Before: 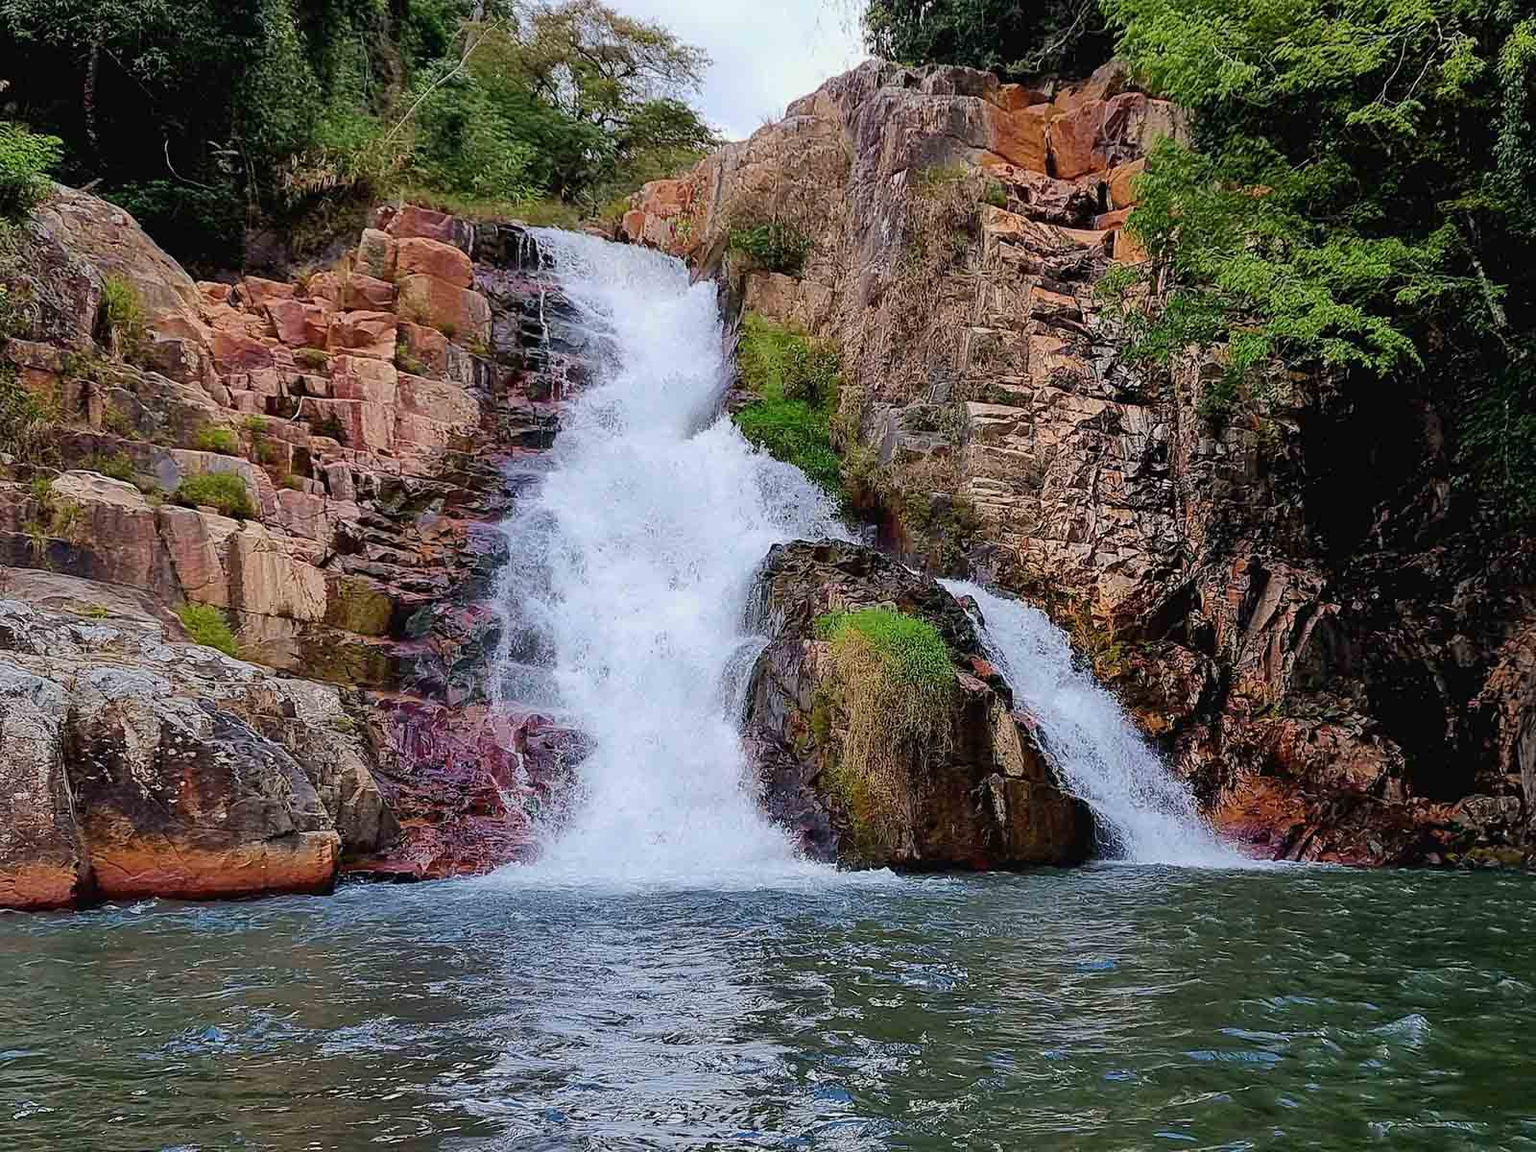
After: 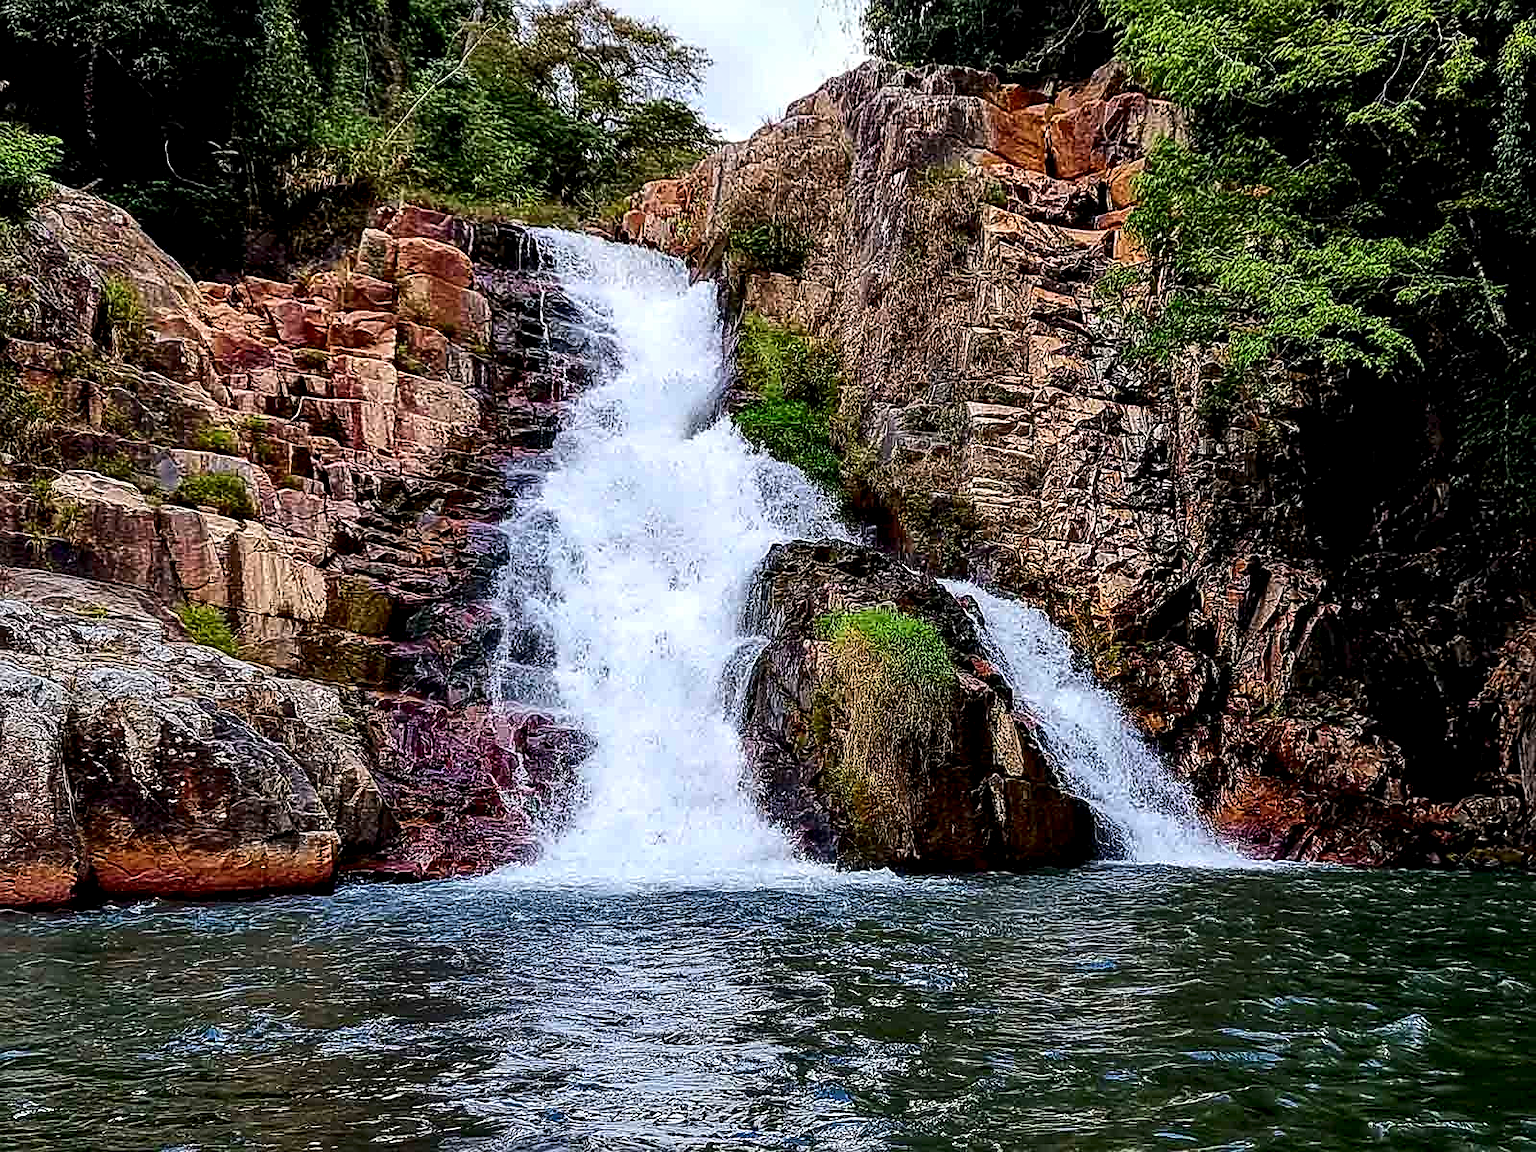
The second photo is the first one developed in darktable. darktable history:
local contrast: highlights 60%, shadows 60%, detail 160%
contrast brightness saturation: contrast 0.2, brightness -0.11, saturation 0.1
sharpen: on, module defaults
